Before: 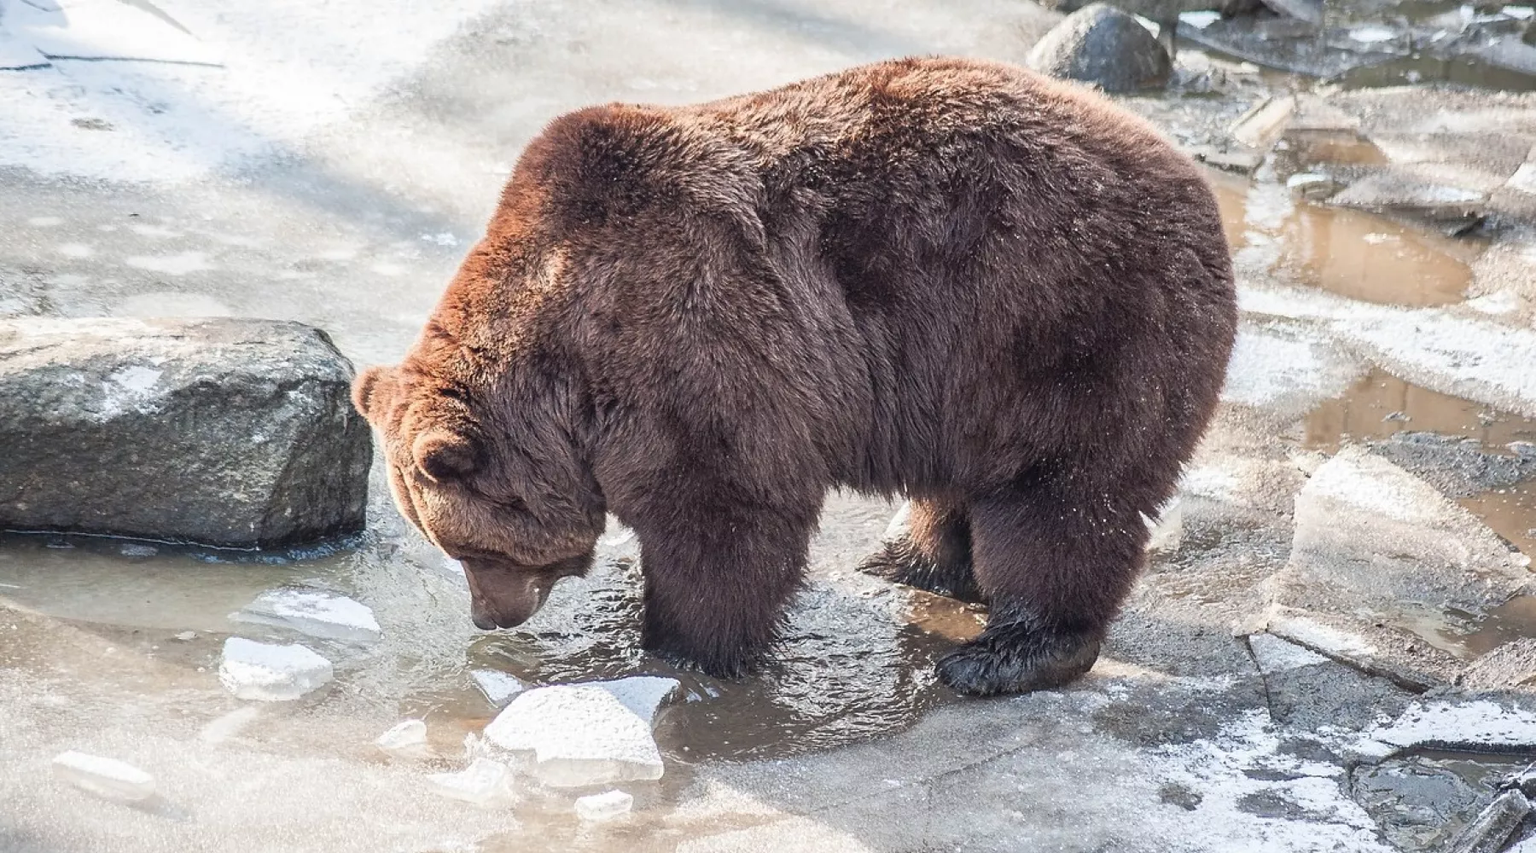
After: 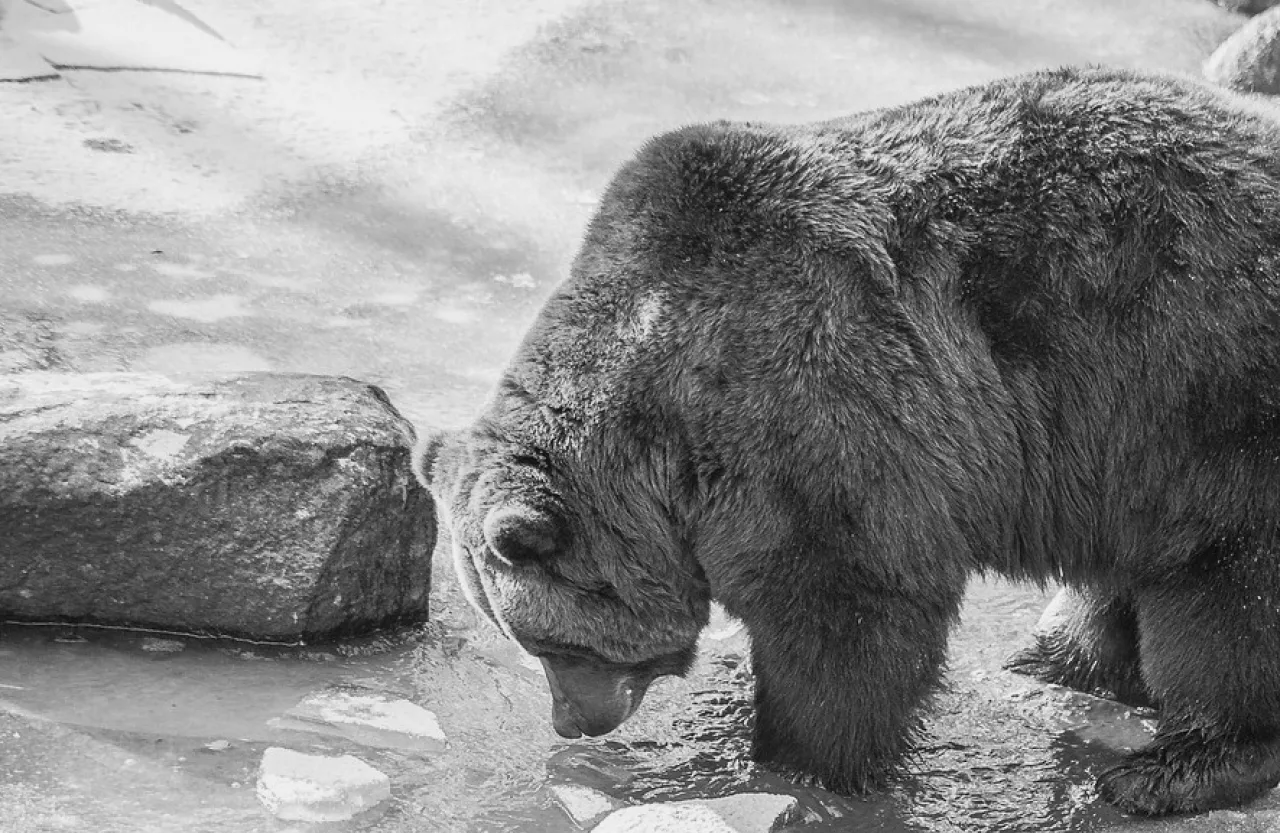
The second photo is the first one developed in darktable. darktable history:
monochrome: a 30.25, b 92.03
crop: right 28.885%, bottom 16.626%
